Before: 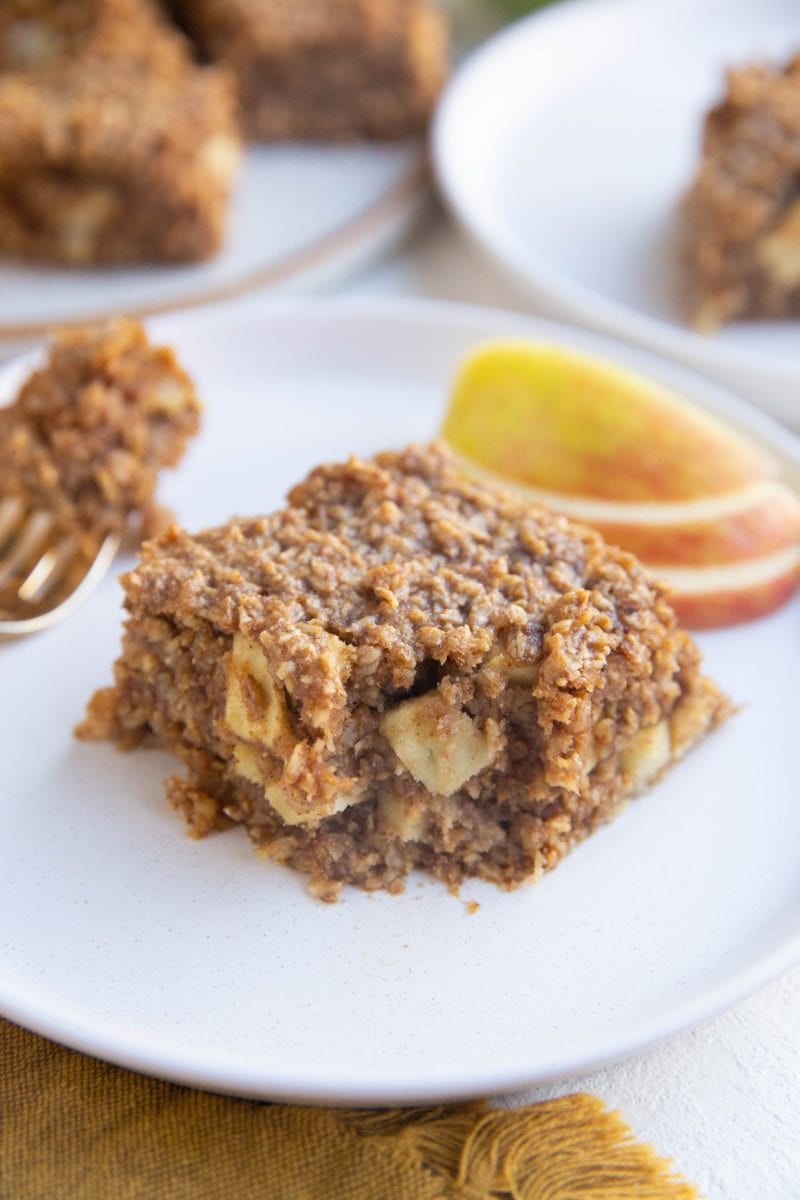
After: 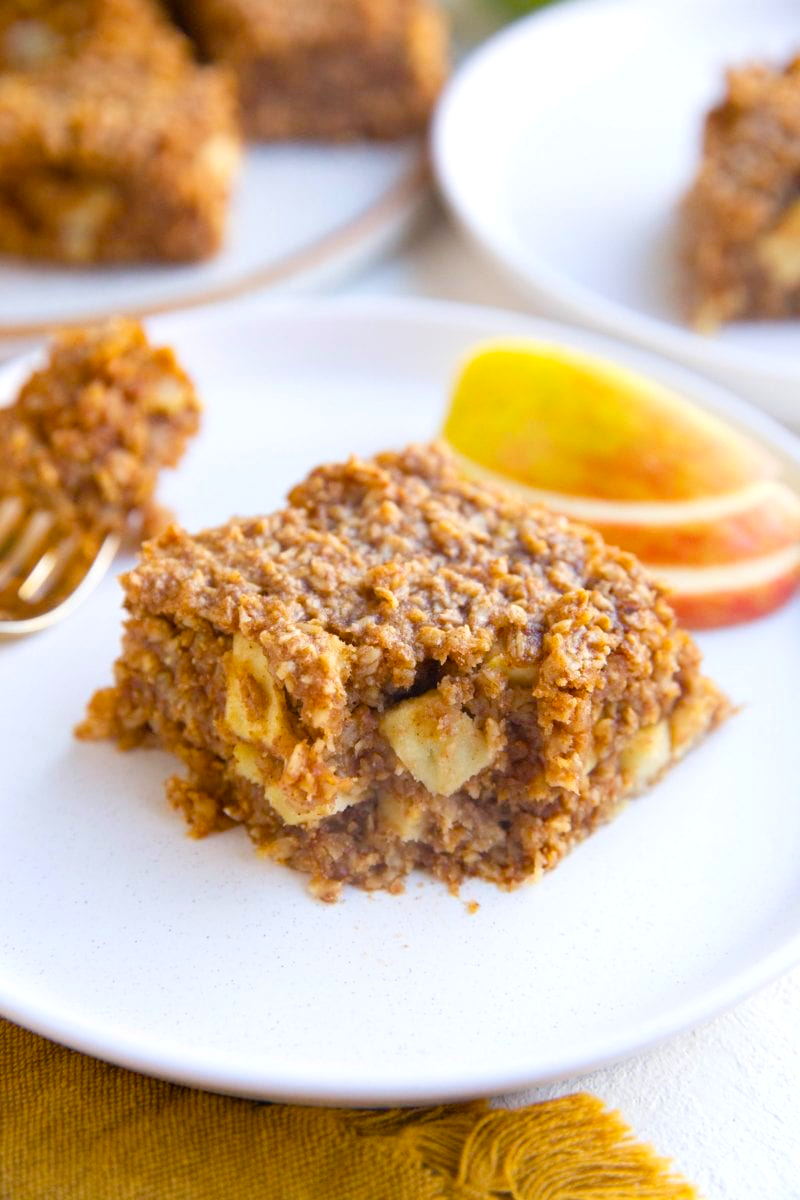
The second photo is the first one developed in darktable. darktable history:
color balance rgb: power › hue 63.21°, linear chroma grading › shadows 31.672%, linear chroma grading › global chroma -2.393%, linear chroma grading › mid-tones 3.817%, perceptual saturation grading › global saturation 25.831%, contrast -9.536%
tone equalizer: -8 EV -0.402 EV, -7 EV -0.41 EV, -6 EV -0.351 EV, -5 EV -0.192 EV, -3 EV 0.247 EV, -2 EV 0.304 EV, -1 EV 0.363 EV, +0 EV 0.445 EV
